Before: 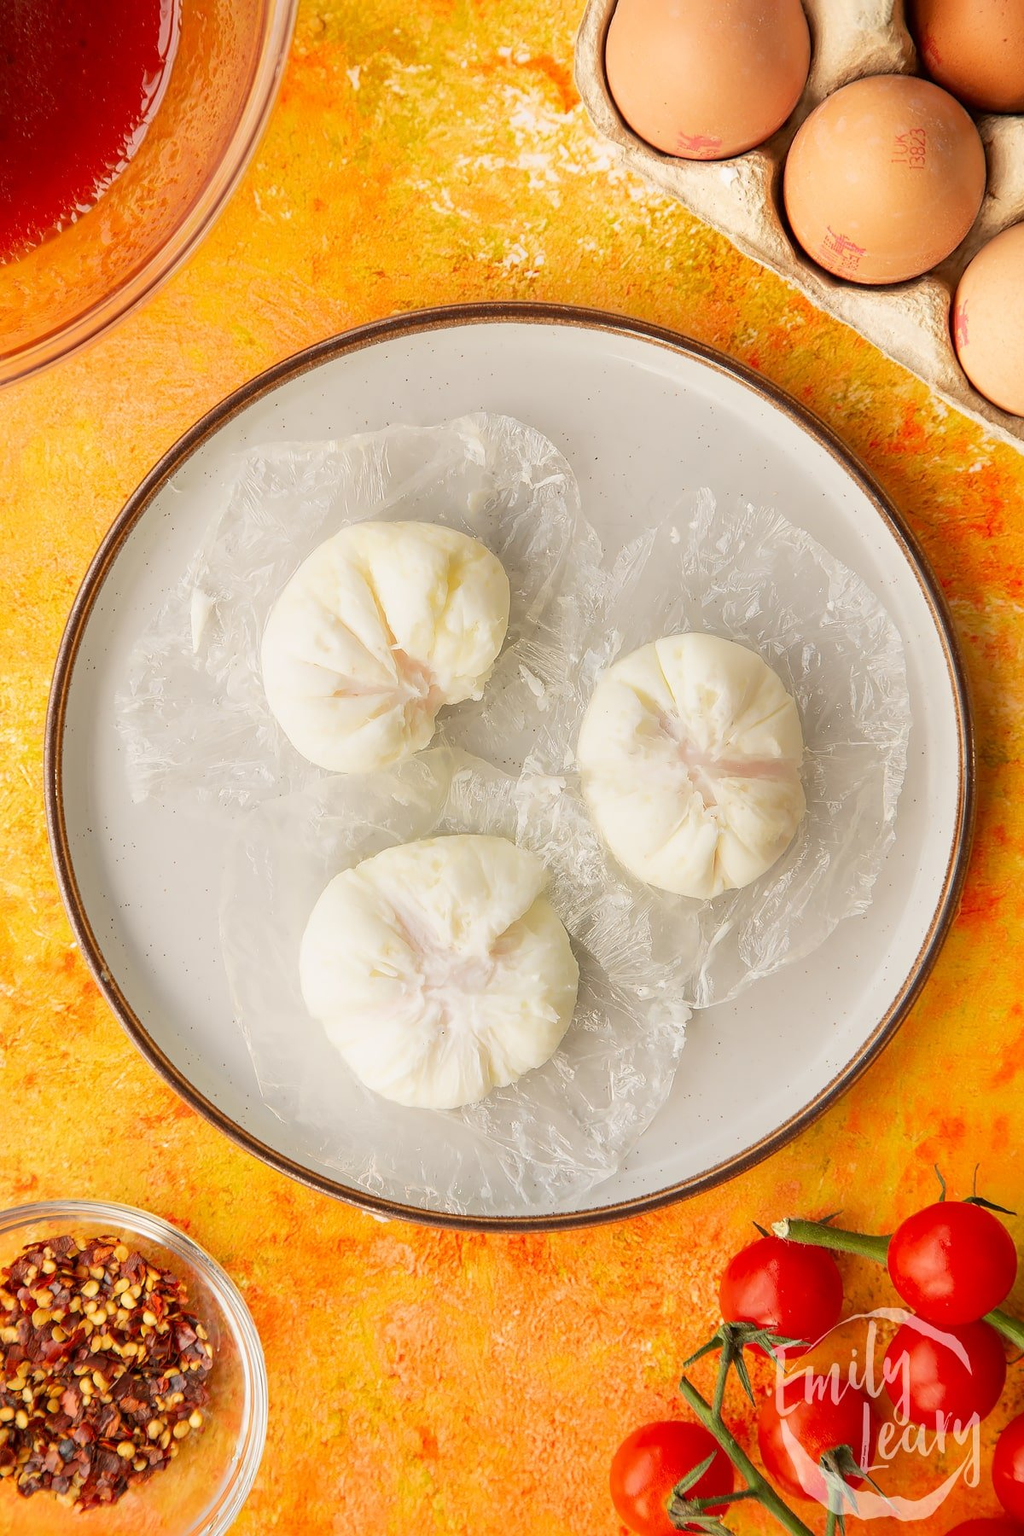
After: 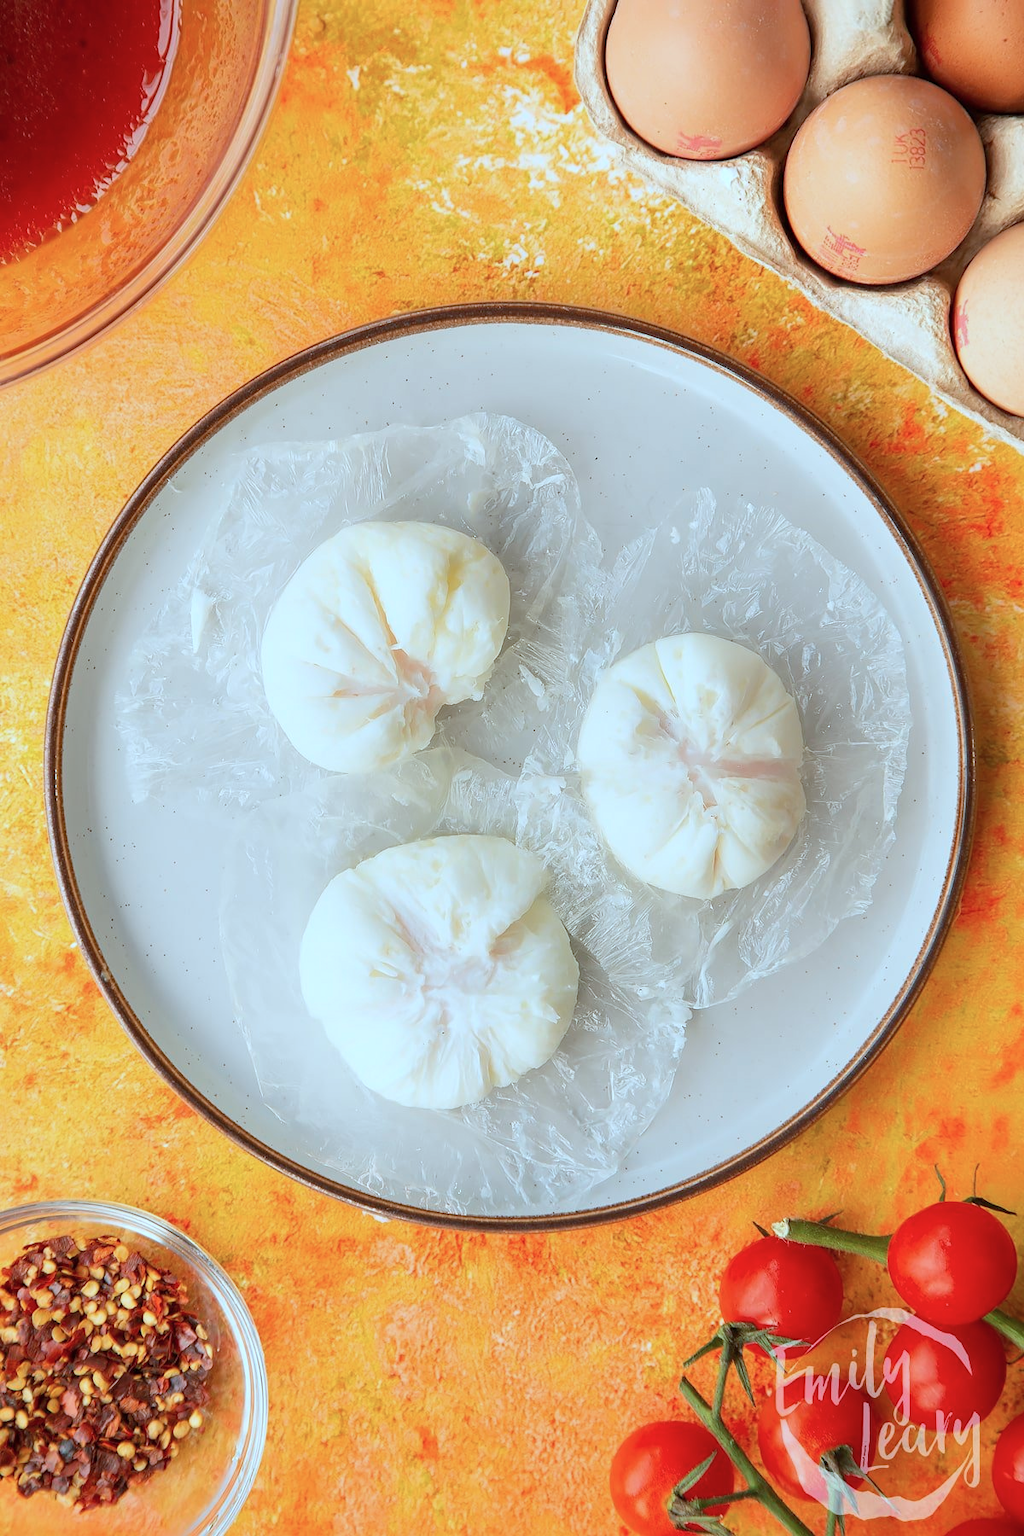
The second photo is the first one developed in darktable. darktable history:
color correction: highlights a* -9.8, highlights b* -21.13
